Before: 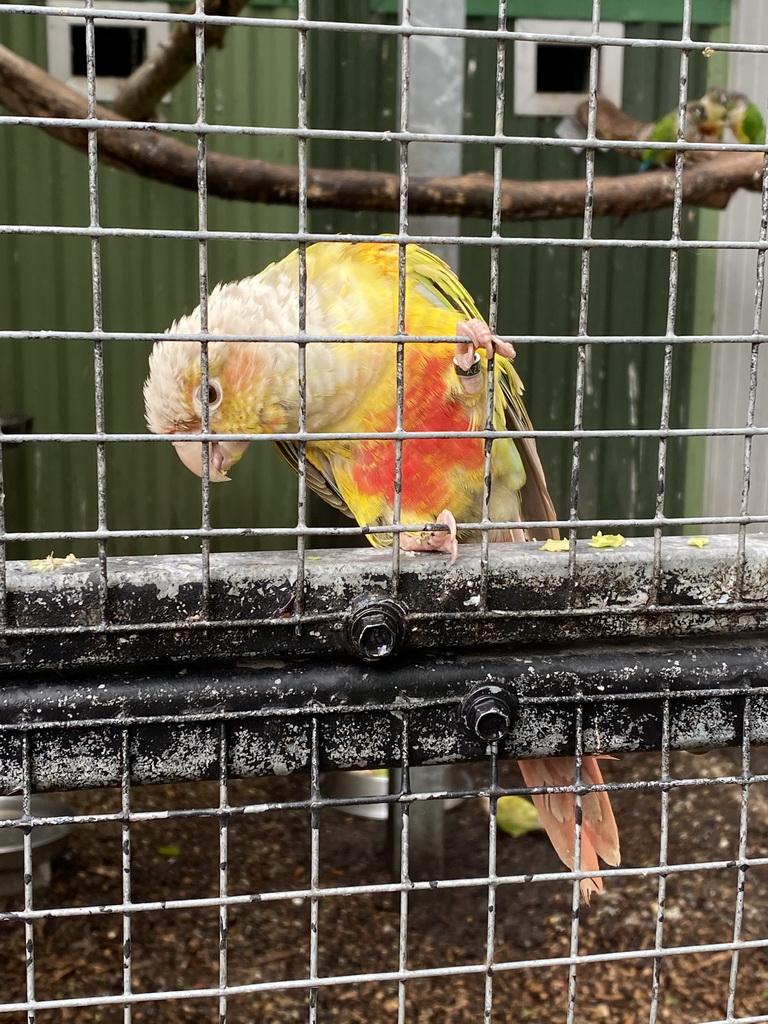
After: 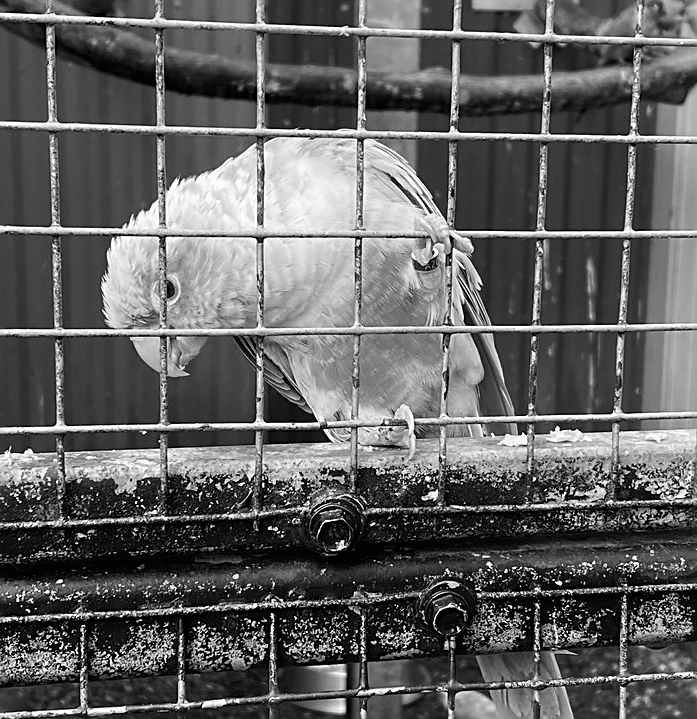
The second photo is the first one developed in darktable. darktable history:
exposure: black level correction 0, compensate exposure bias true, compensate highlight preservation false
monochrome: a -6.99, b 35.61, size 1.4
sharpen: on, module defaults
white balance: red 1, blue 1
crop: left 5.596%, top 10.314%, right 3.534%, bottom 19.395%
contrast brightness saturation: contrast 0.05
